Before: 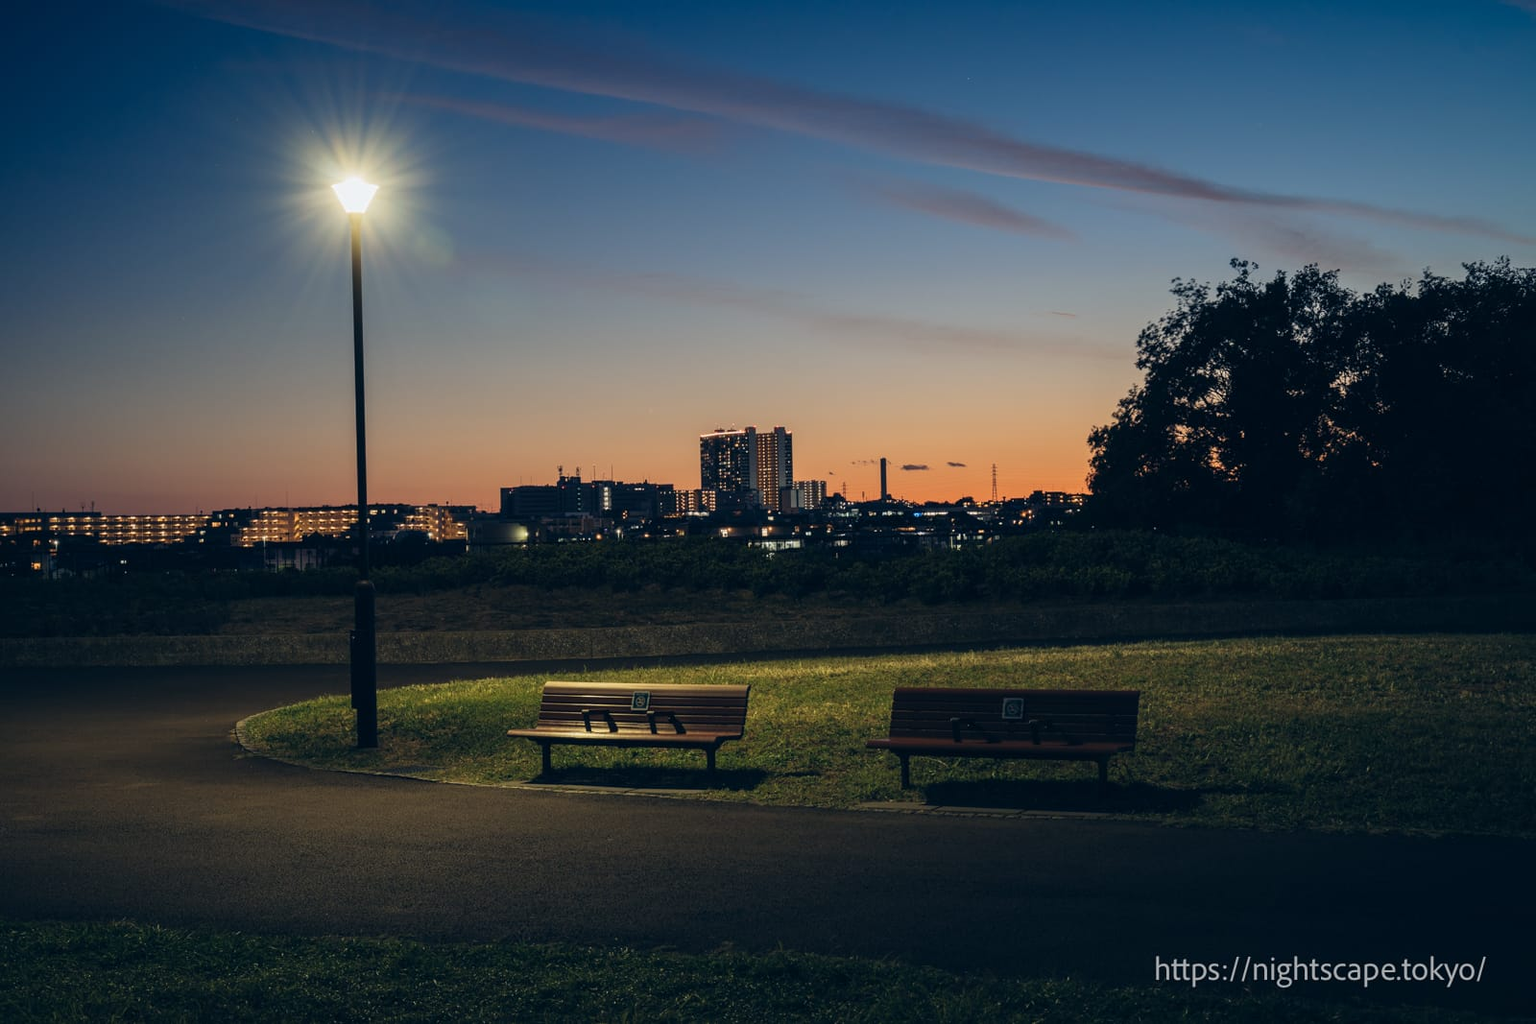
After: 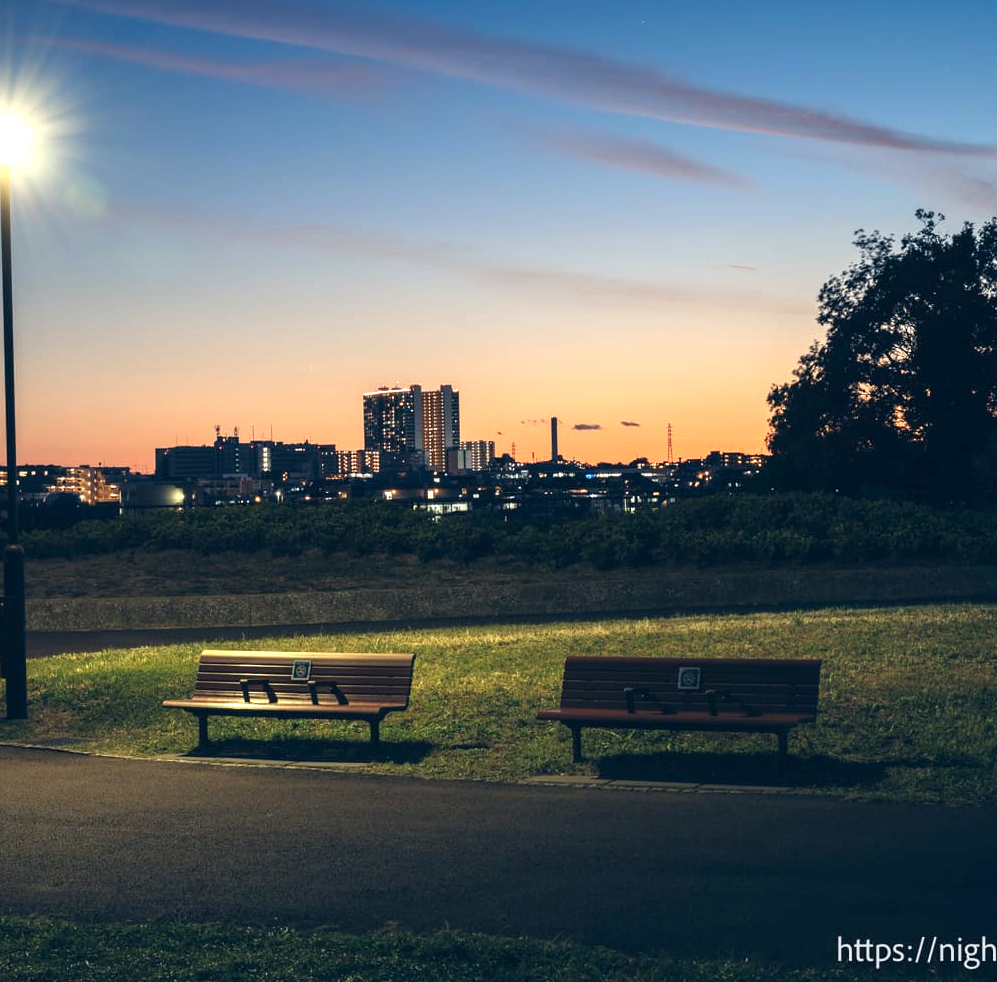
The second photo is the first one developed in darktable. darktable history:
exposure: exposure 1 EV, compensate highlight preservation false
crop and rotate: left 22.918%, top 5.629%, right 14.711%, bottom 2.247%
